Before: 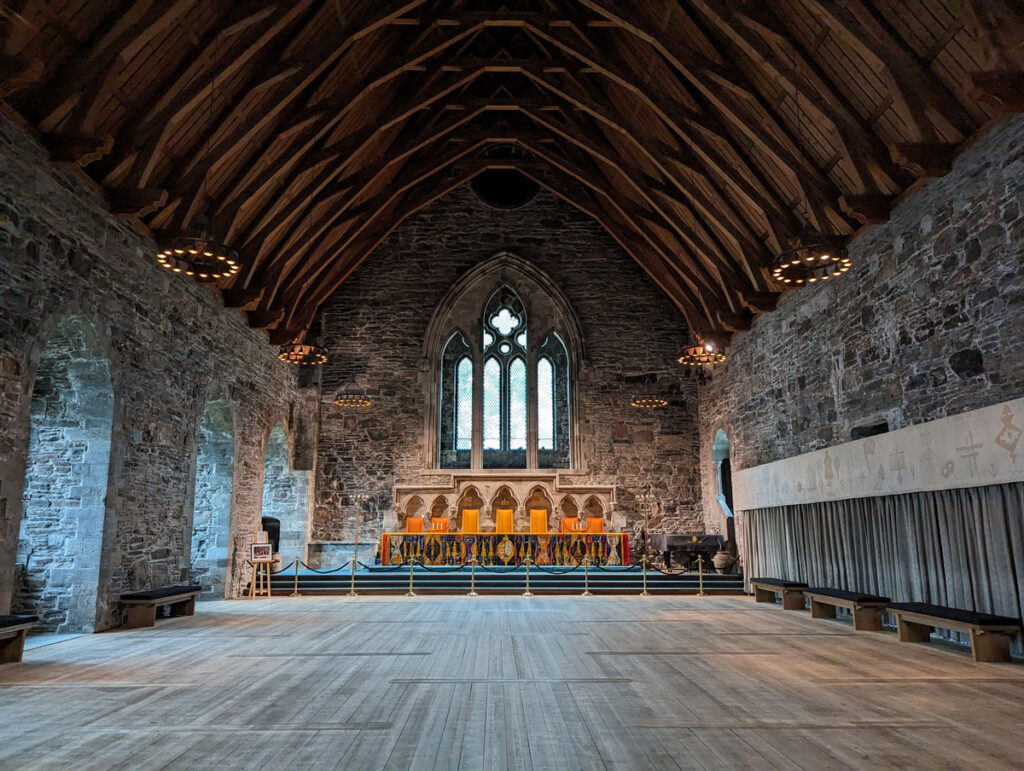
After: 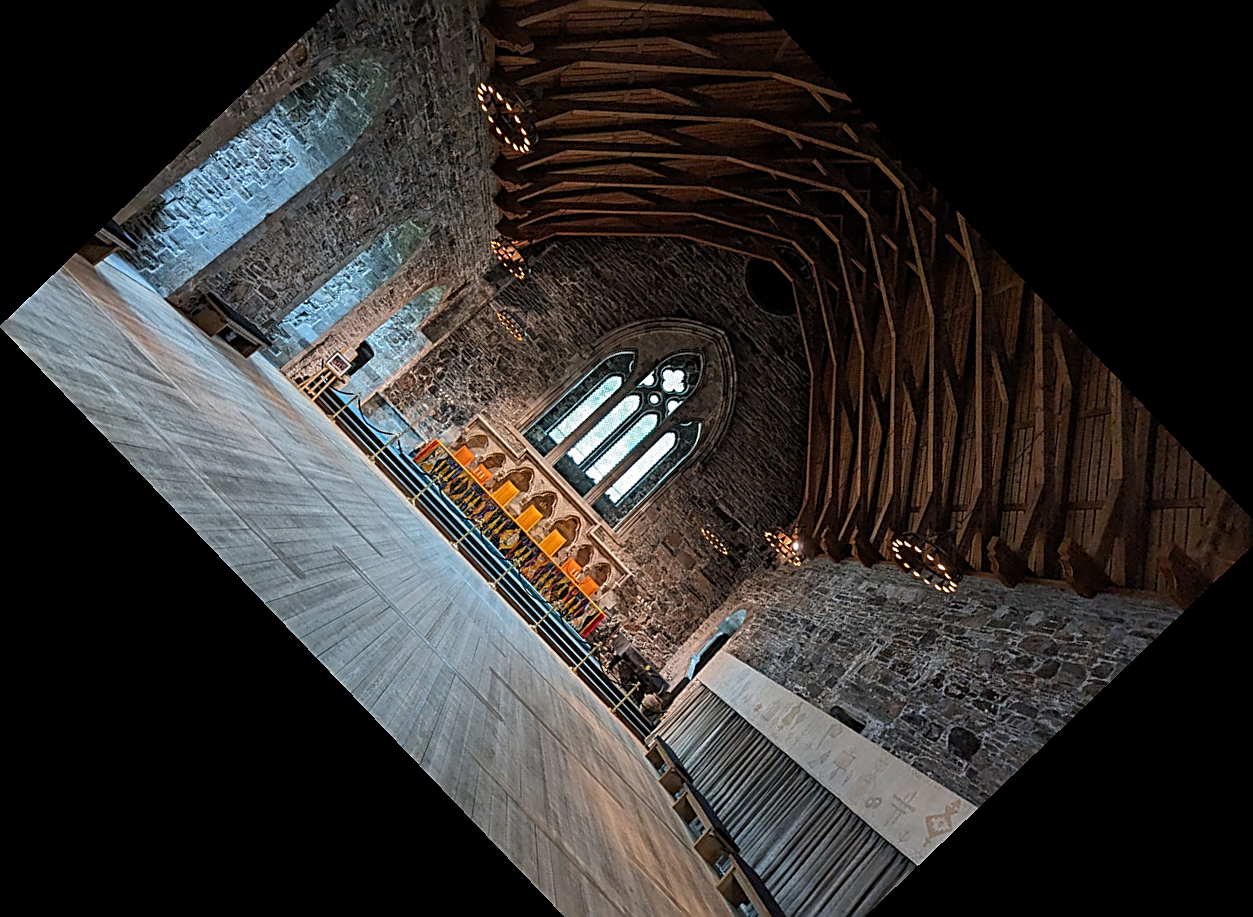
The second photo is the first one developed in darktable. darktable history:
exposure: compensate highlight preservation false
crop and rotate: angle -46.26°, top 16.234%, right 0.912%, bottom 11.704%
sharpen: amount 0.901
